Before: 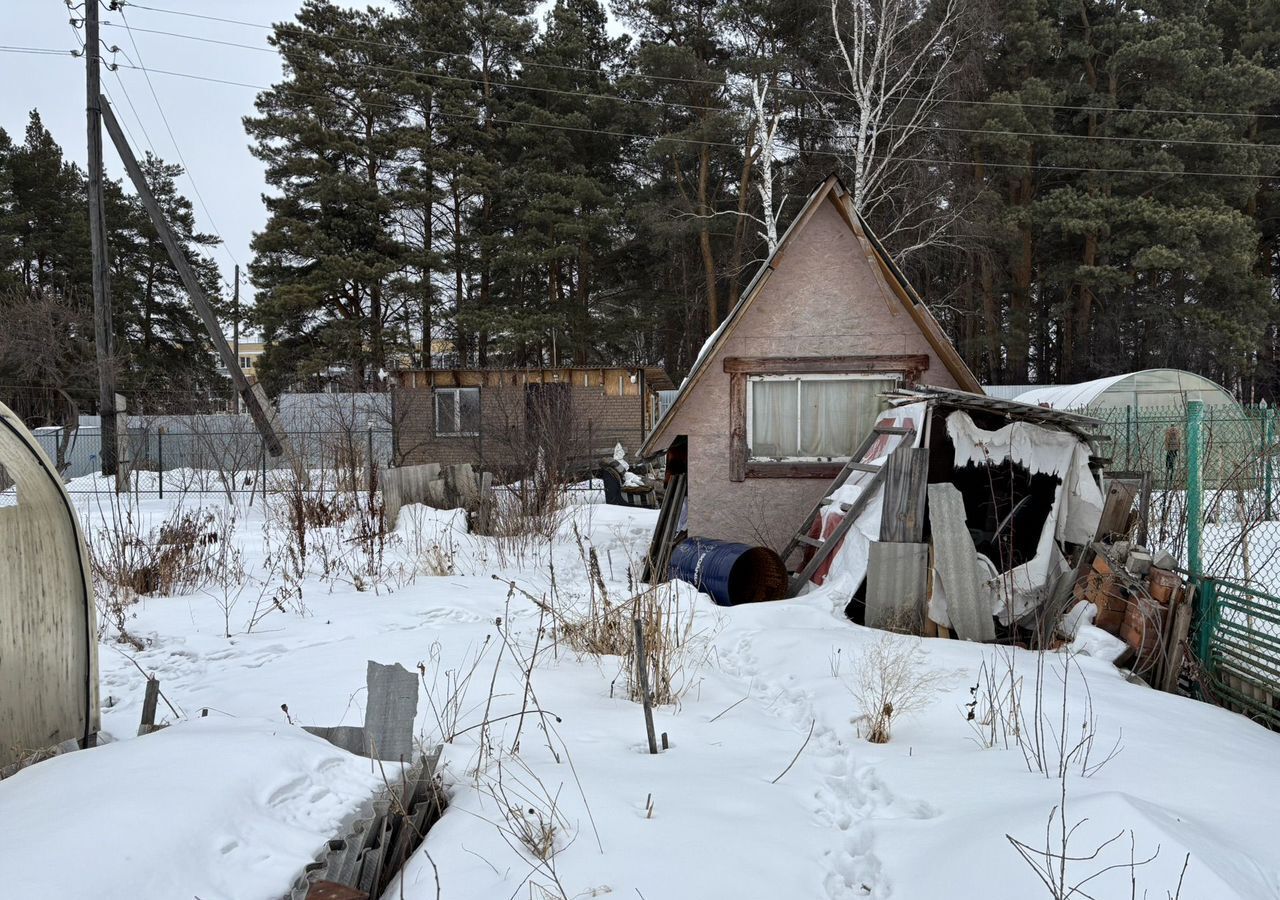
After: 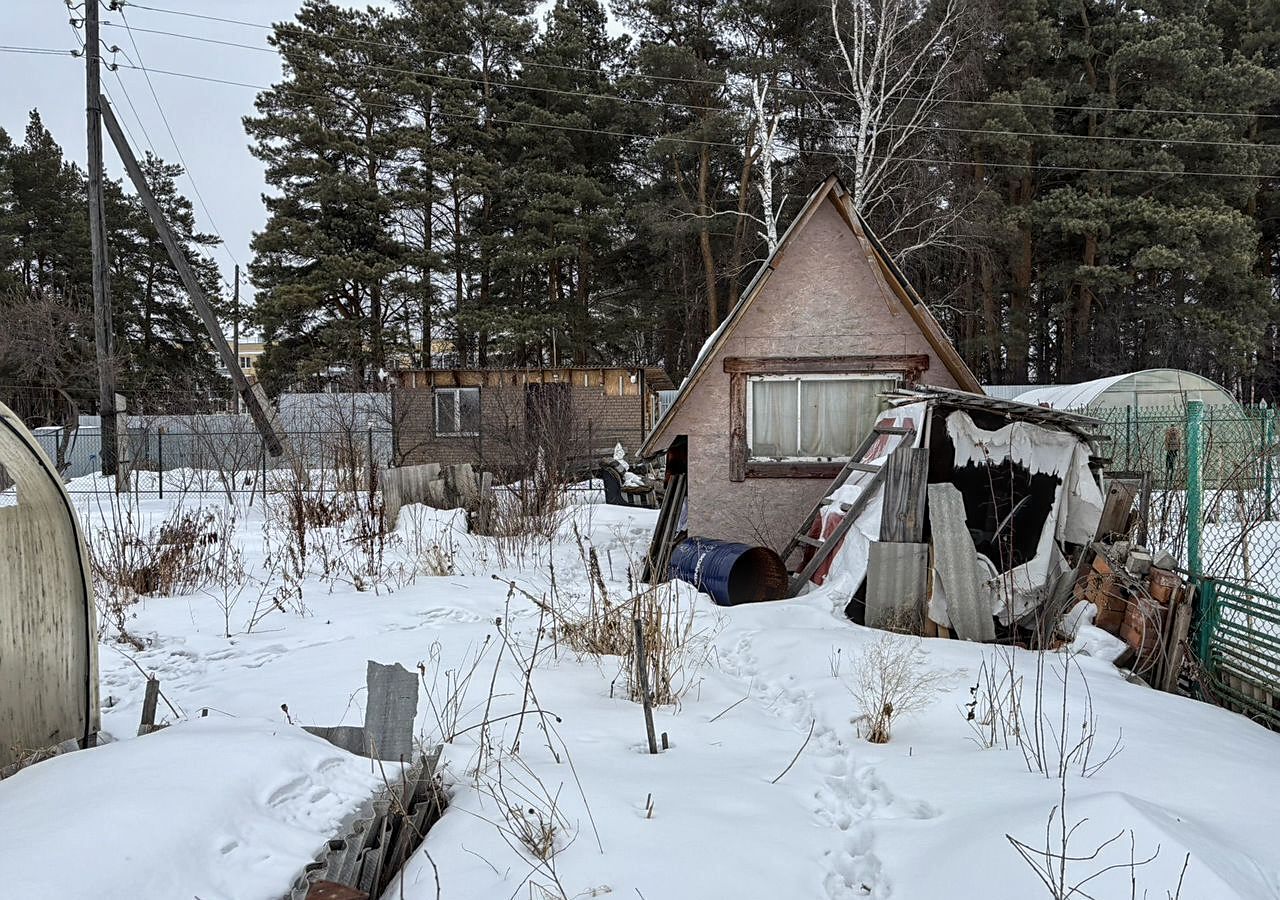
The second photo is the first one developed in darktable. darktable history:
sharpen: radius 1.865, amount 0.408, threshold 1.605
local contrast: on, module defaults
